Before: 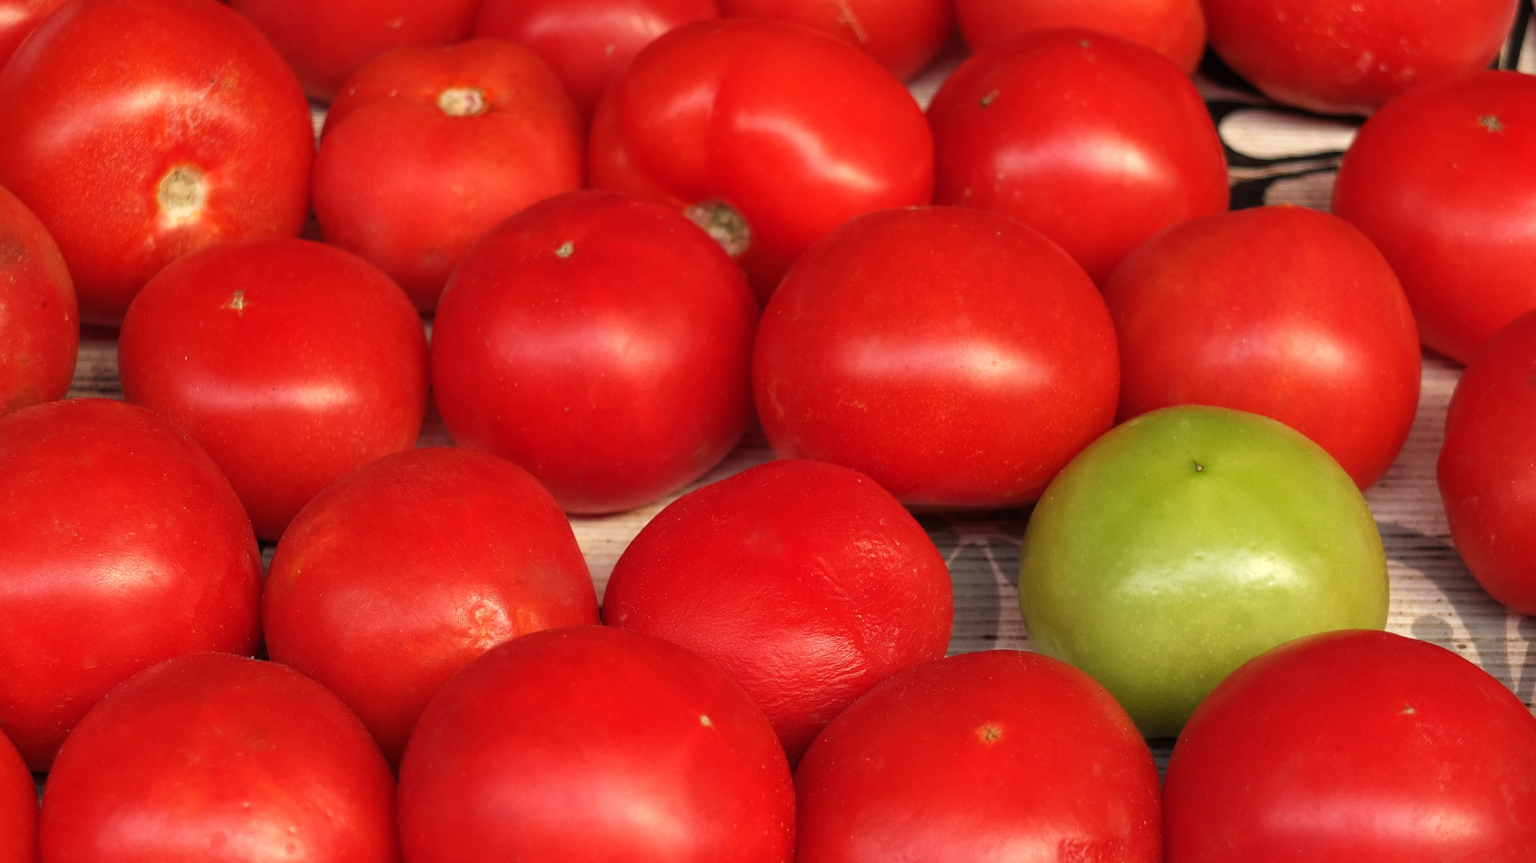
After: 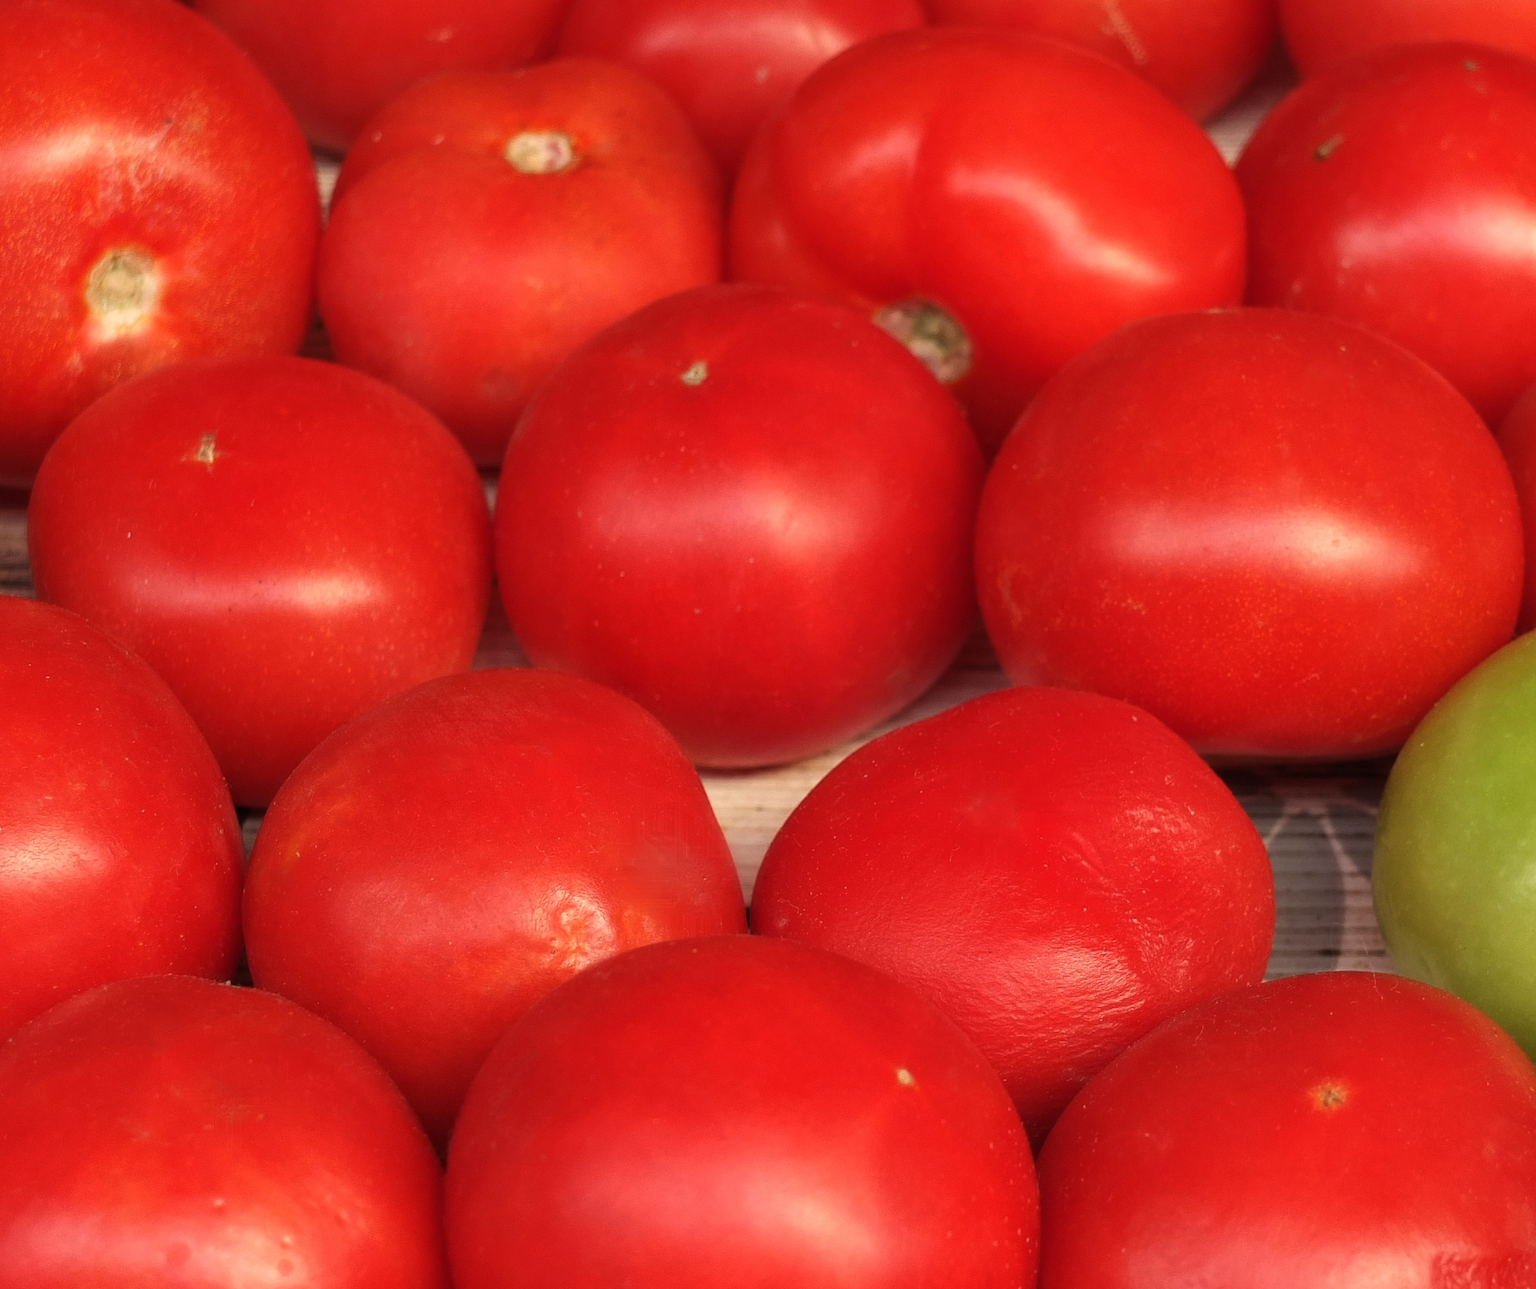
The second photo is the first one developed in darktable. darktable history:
haze removal: strength -0.101, compatibility mode true, adaptive false
crop and rotate: left 6.505%, right 26.535%
